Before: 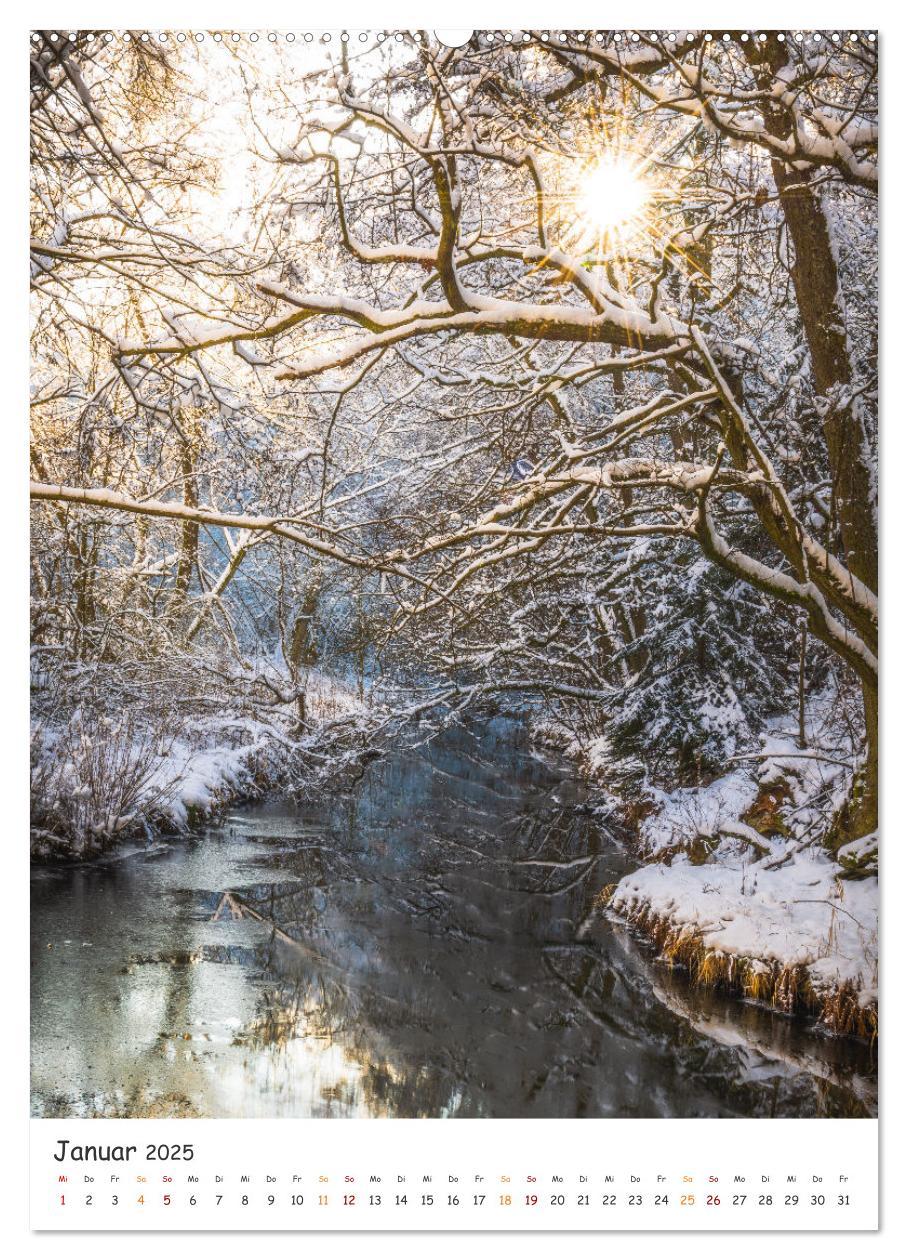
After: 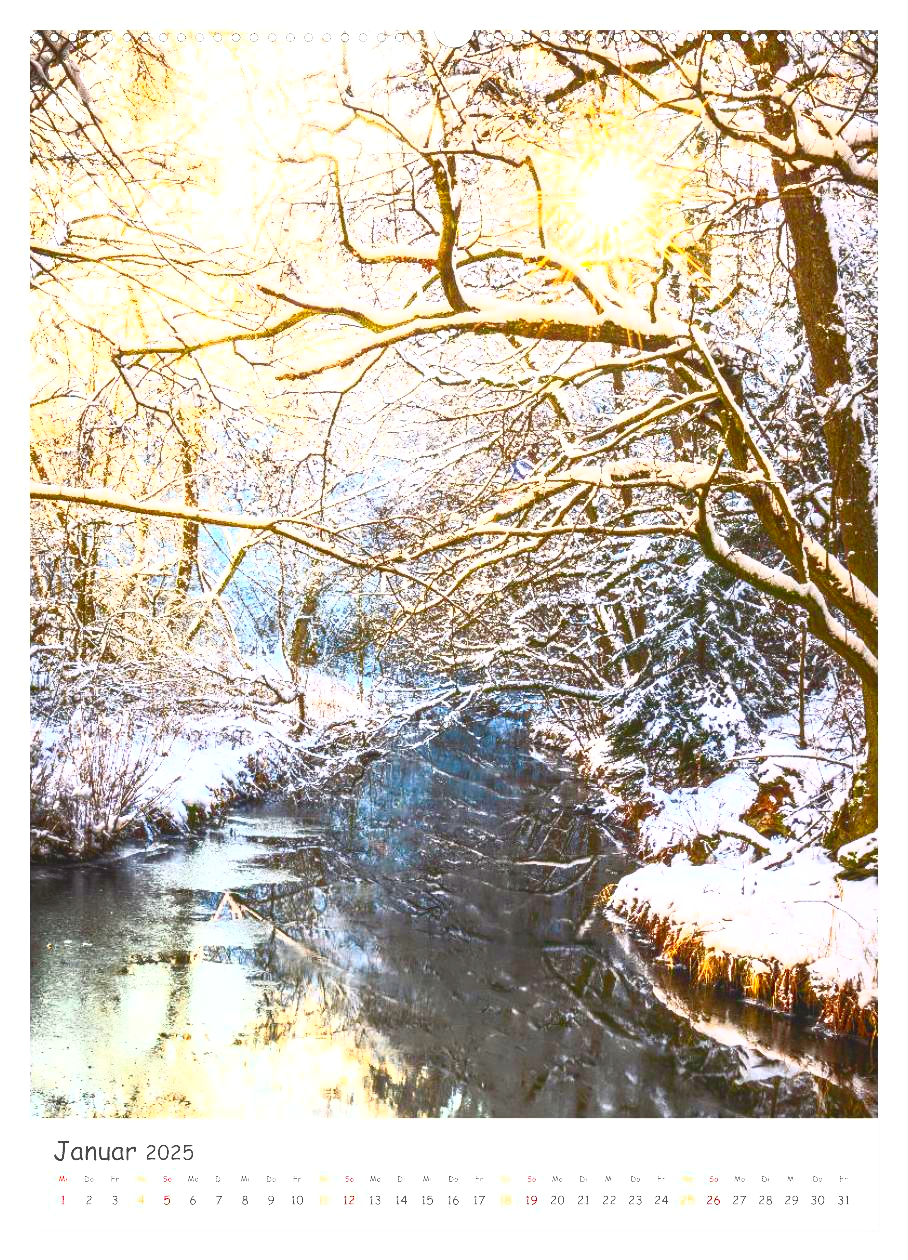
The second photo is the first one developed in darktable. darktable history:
levels: levels [0, 0.43, 0.984]
contrast brightness saturation: contrast 0.826, brightness 0.586, saturation 0.581
